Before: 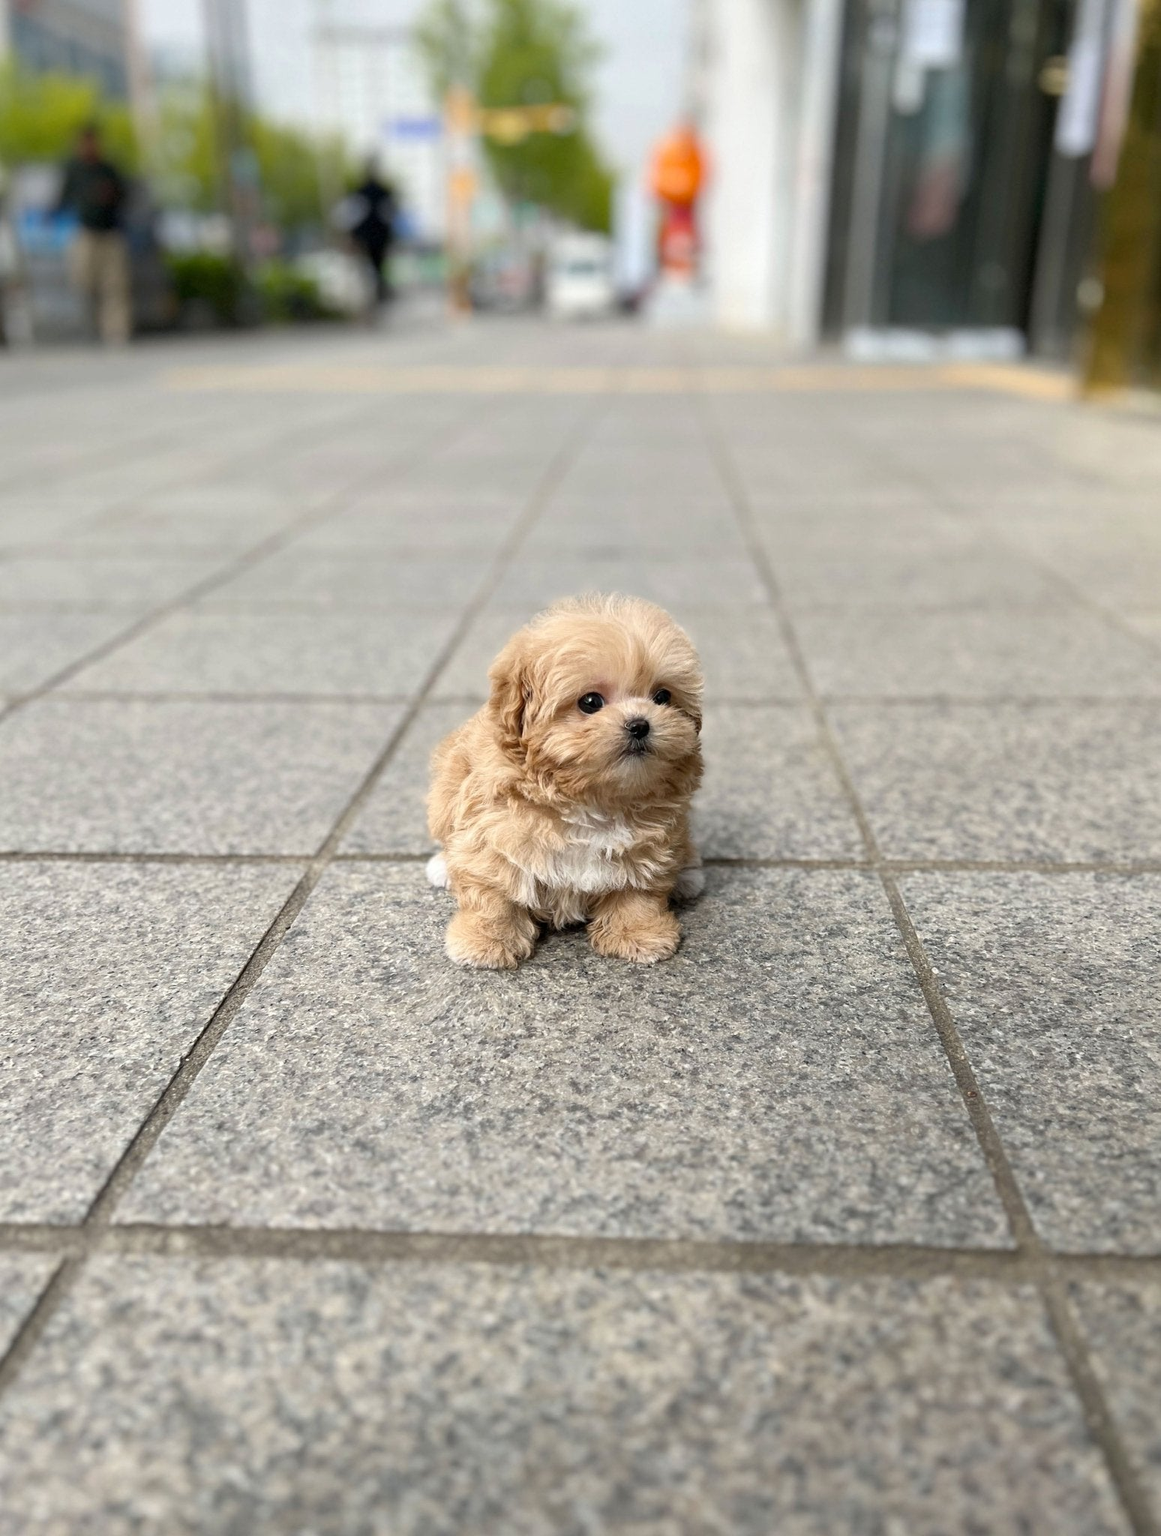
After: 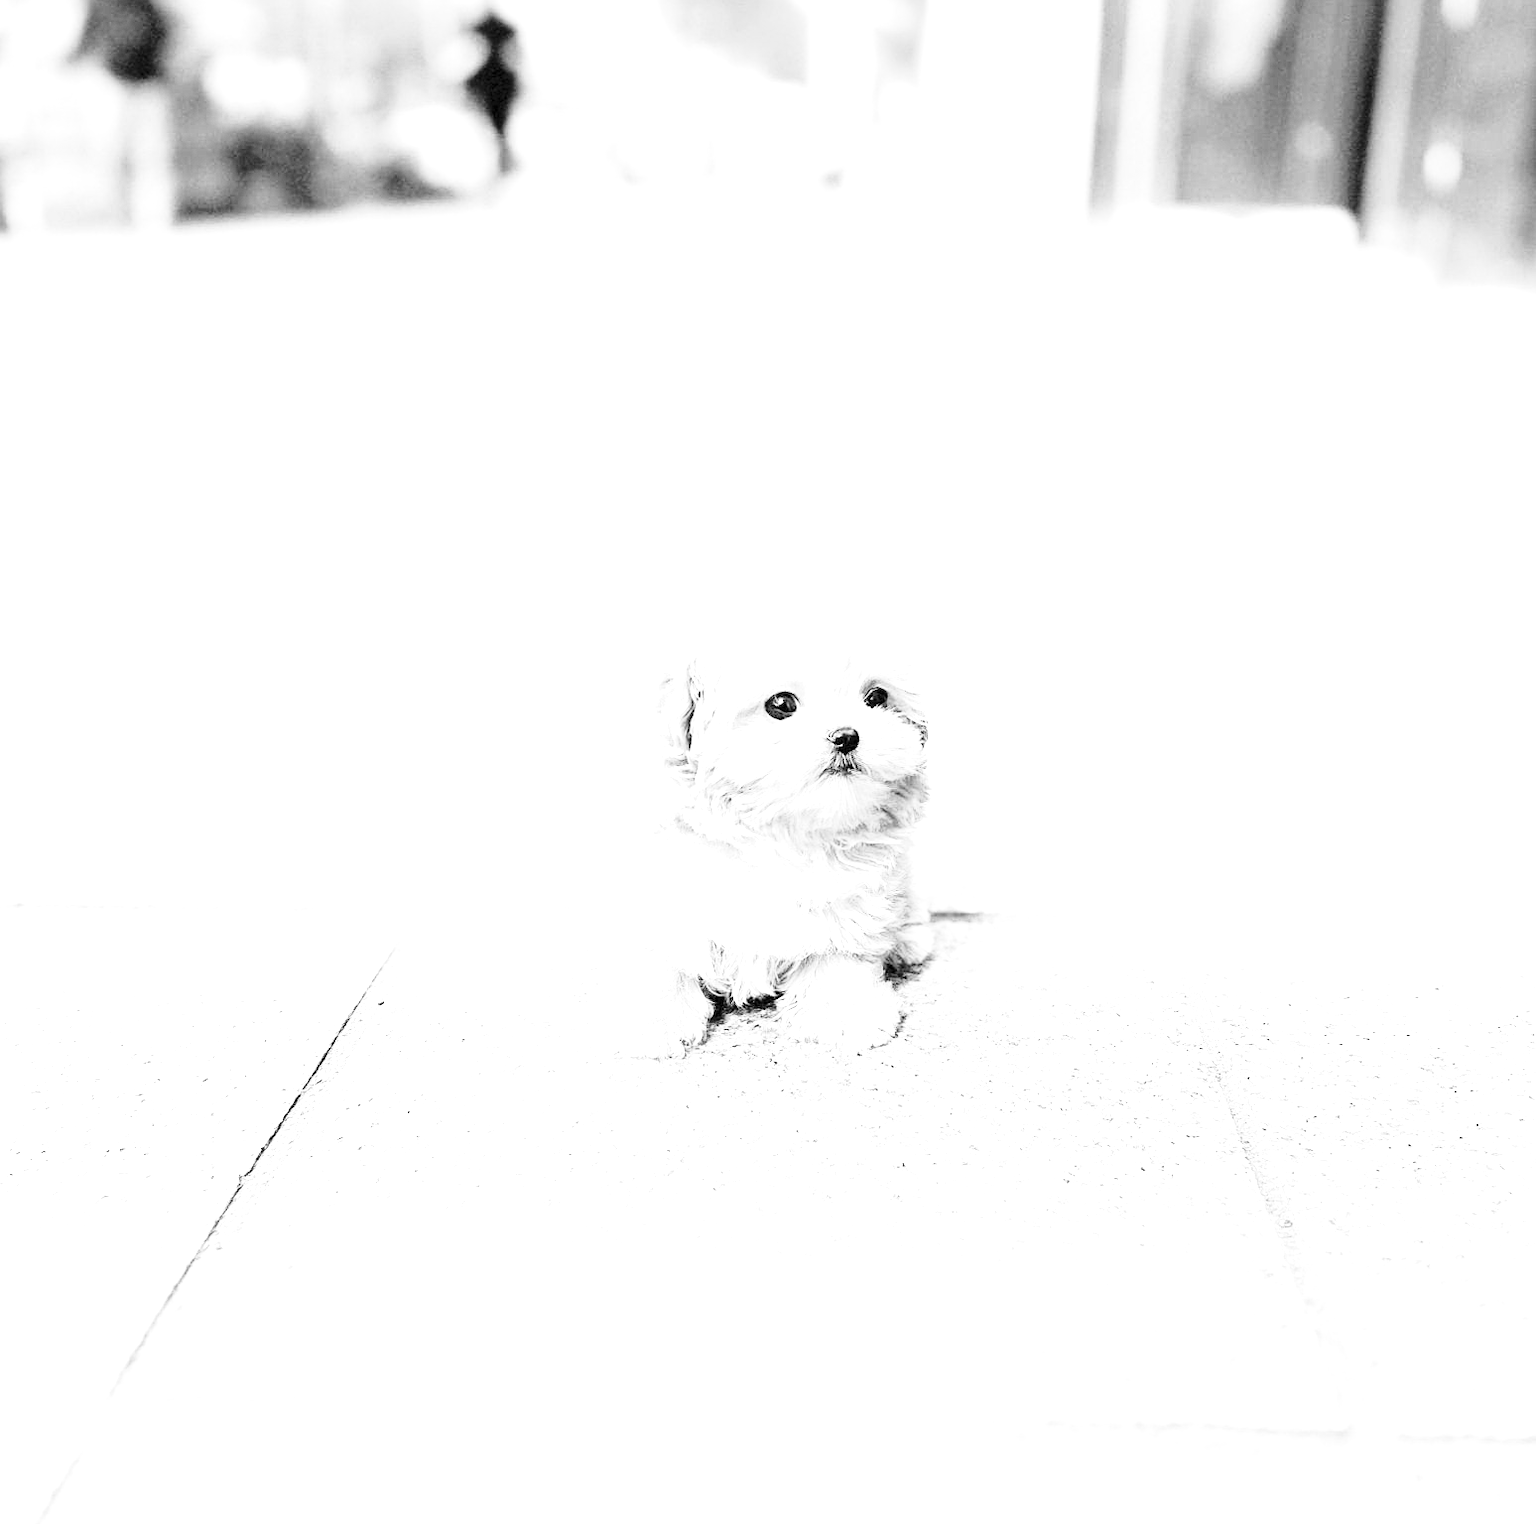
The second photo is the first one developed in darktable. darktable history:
base curve: curves: ch0 [(0, 0) (0.028, 0.03) (0.121, 0.232) (0.46, 0.748) (0.859, 0.968) (1, 1)]
graduated density: rotation -0.352°, offset 57.64
crop: top 11.038%, bottom 13.962%
contrast brightness saturation: contrast 0.15, brightness -0.01, saturation 0.1
exposure: exposure 3 EV, compensate highlight preservation false
sharpen: amount 0.2
color correction: highlights a* 0.816, highlights b* 2.78, saturation 1.1
monochrome: on, module defaults
